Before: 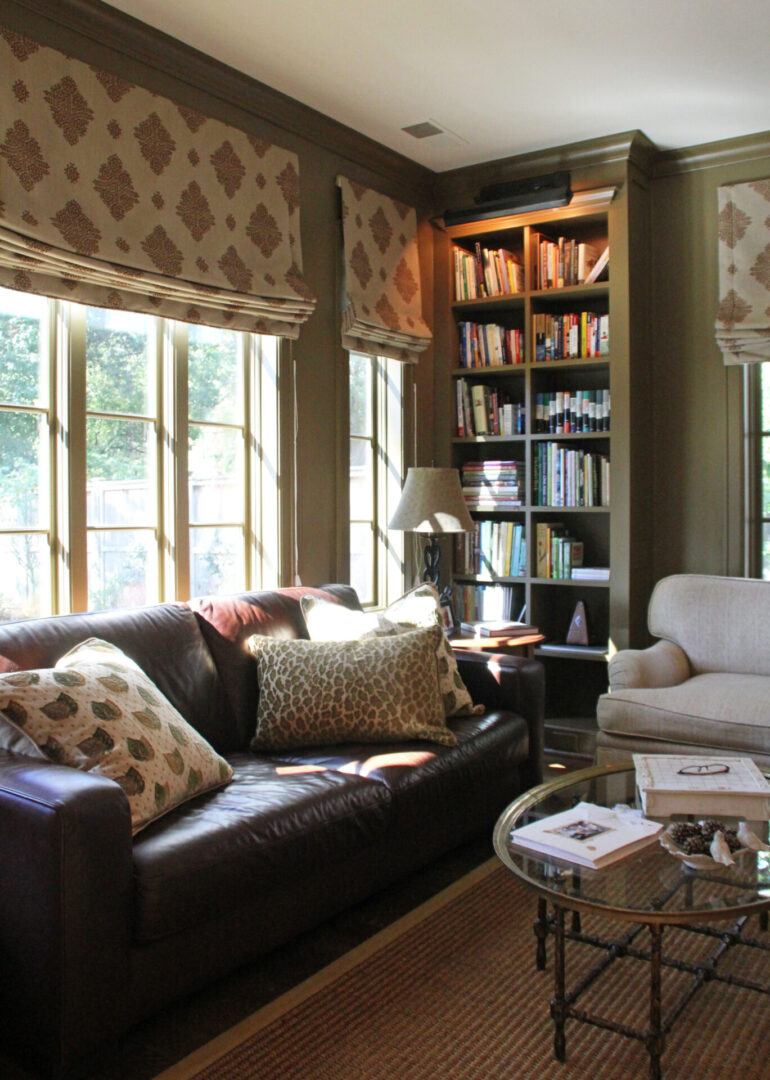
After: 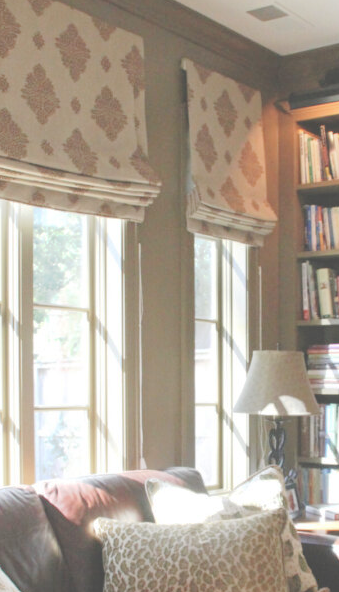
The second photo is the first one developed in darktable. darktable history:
crop: left 20.248%, top 10.86%, right 35.675%, bottom 34.321%
tone curve: curves: ch0 [(0, 0) (0.003, 0.275) (0.011, 0.288) (0.025, 0.309) (0.044, 0.326) (0.069, 0.346) (0.1, 0.37) (0.136, 0.396) (0.177, 0.432) (0.224, 0.473) (0.277, 0.516) (0.335, 0.566) (0.399, 0.611) (0.468, 0.661) (0.543, 0.711) (0.623, 0.761) (0.709, 0.817) (0.801, 0.867) (0.898, 0.911) (1, 1)], preserve colors none
